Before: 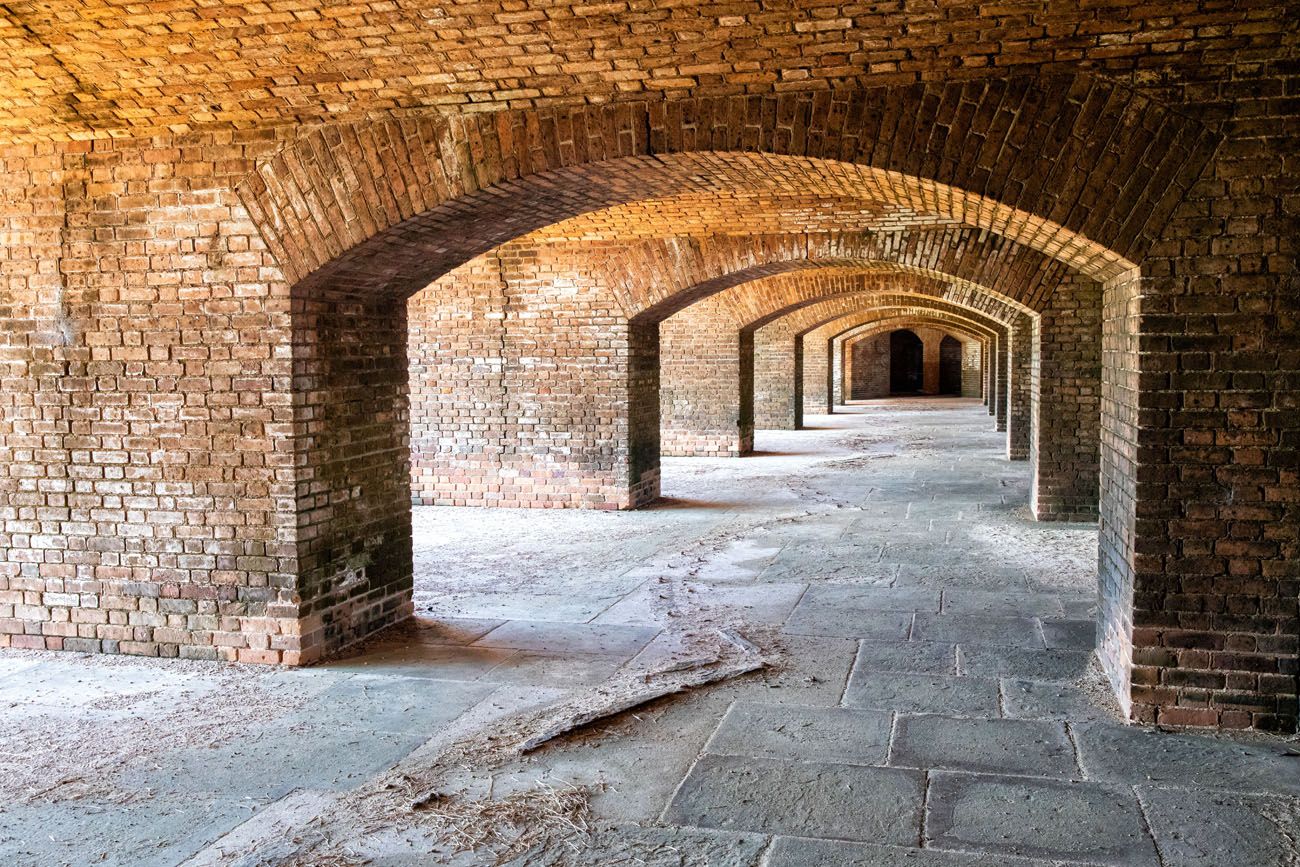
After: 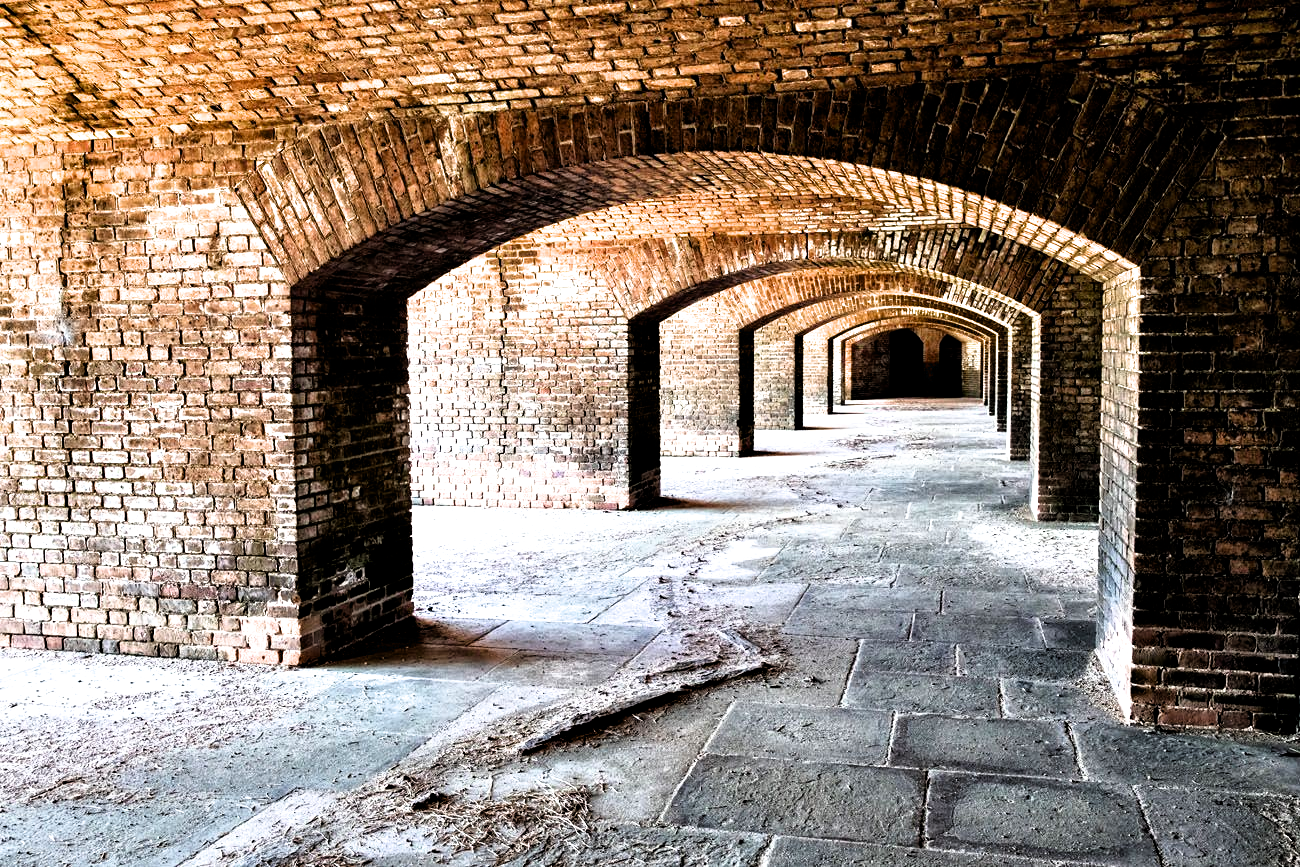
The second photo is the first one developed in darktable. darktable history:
filmic rgb: black relative exposure -8.26 EV, white relative exposure 2.2 EV, target white luminance 99.855%, hardness 7.09, latitude 74.58%, contrast 1.323, highlights saturation mix -1.68%, shadows ↔ highlights balance 30.86%
contrast equalizer: octaves 7, y [[0.6 ×6], [0.55 ×6], [0 ×6], [0 ×6], [0 ×6]]
